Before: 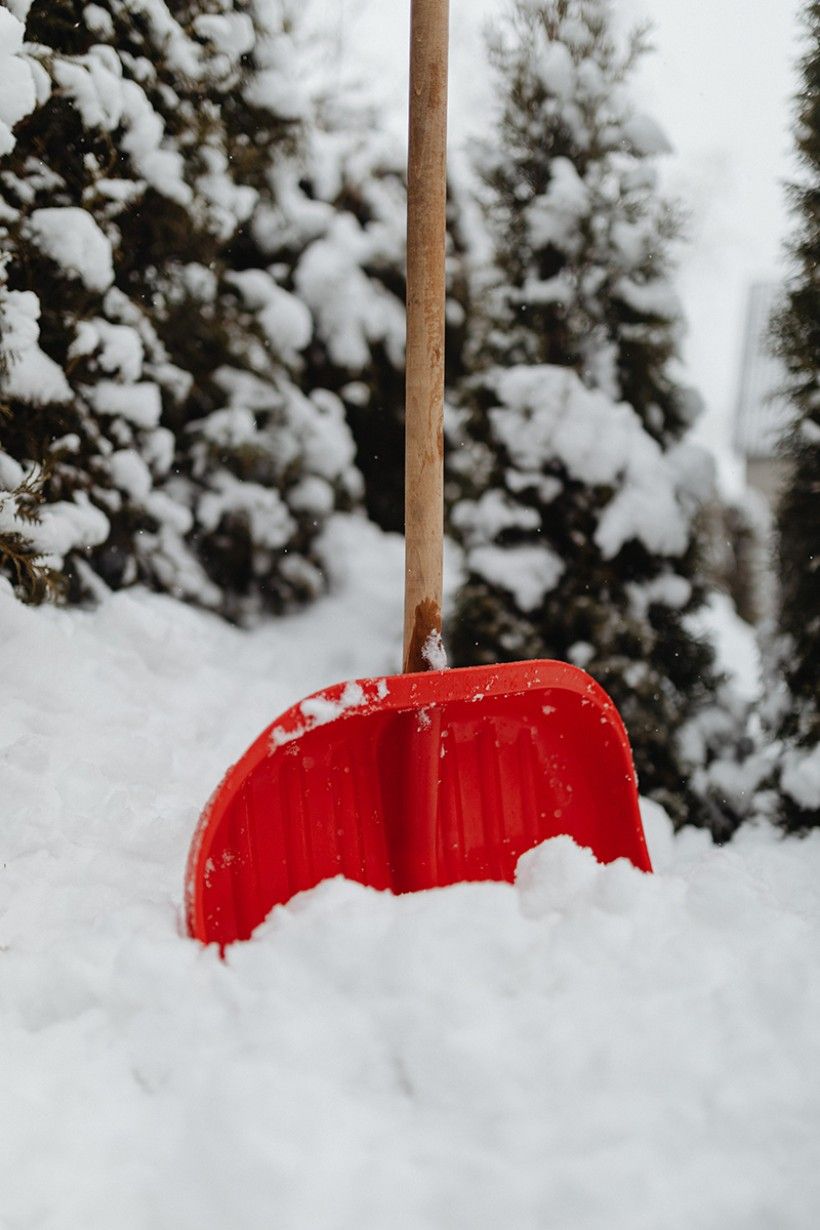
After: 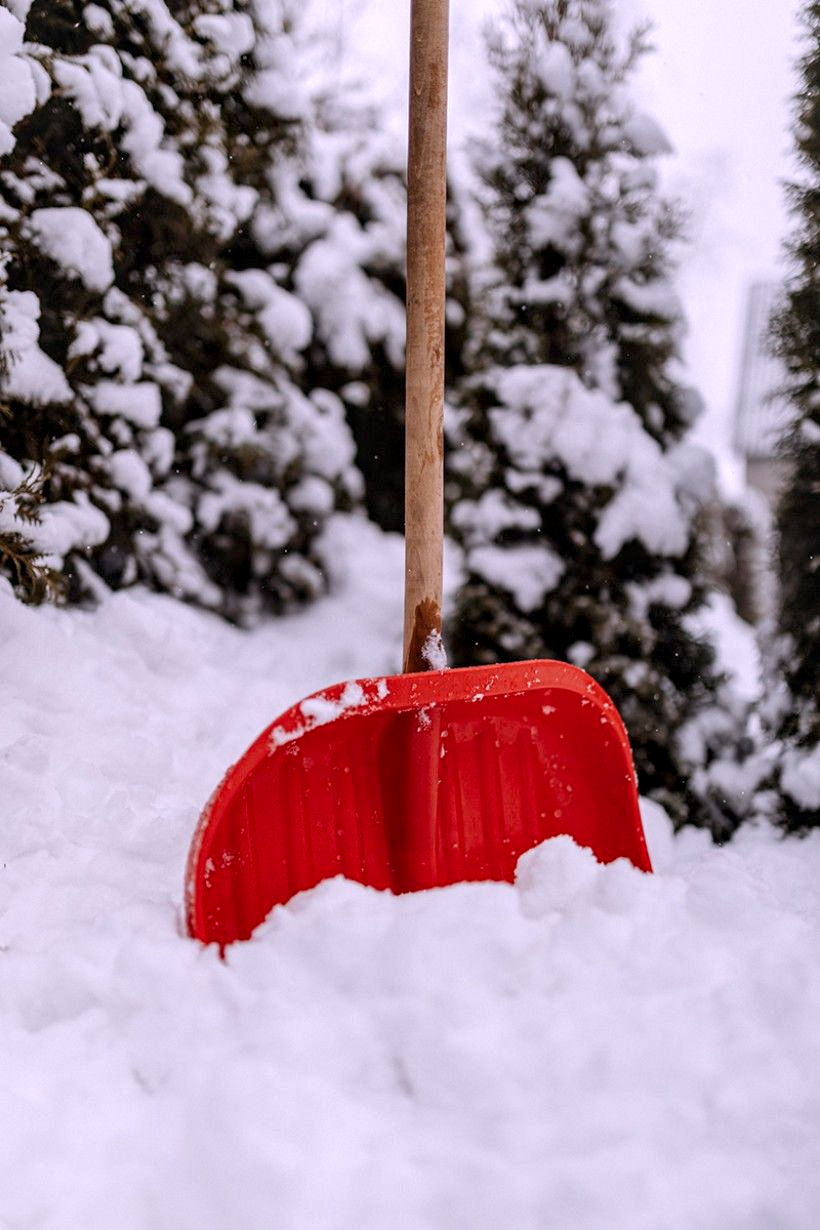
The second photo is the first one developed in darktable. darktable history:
local contrast: highlights 40%, shadows 60%, detail 136%, midtone range 0.514
white balance: red 1.066, blue 1.119
